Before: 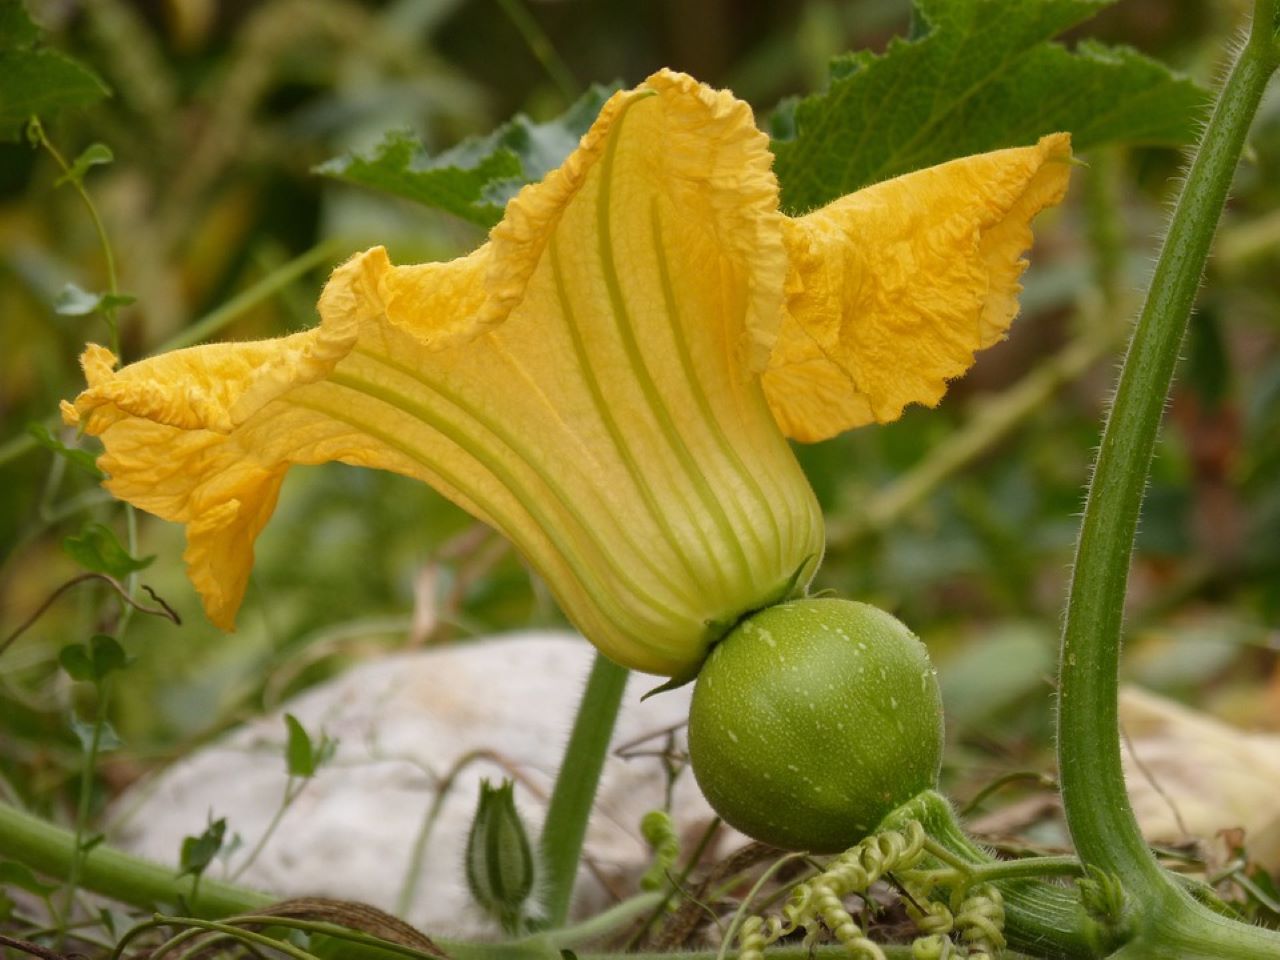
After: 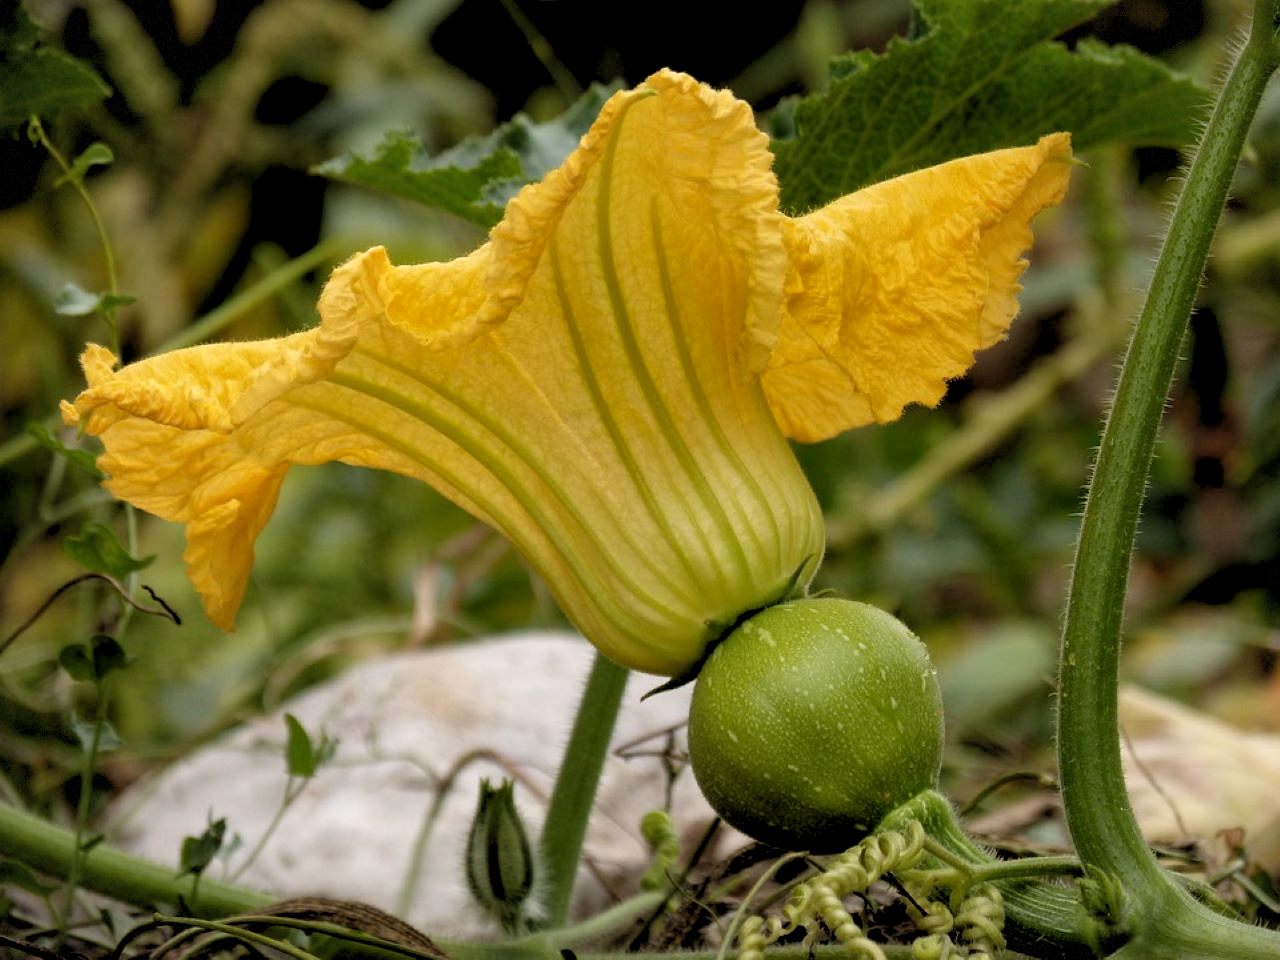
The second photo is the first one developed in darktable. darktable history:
shadows and highlights: shadows 20.91, highlights -82.73, soften with gaussian
vignetting: fall-off start 100%, fall-off radius 71%, brightness -0.434, saturation -0.2, width/height ratio 1.178, dithering 8-bit output, unbound false
exposure: compensate highlight preservation false
rgb levels: levels [[0.034, 0.472, 0.904], [0, 0.5, 1], [0, 0.5, 1]]
